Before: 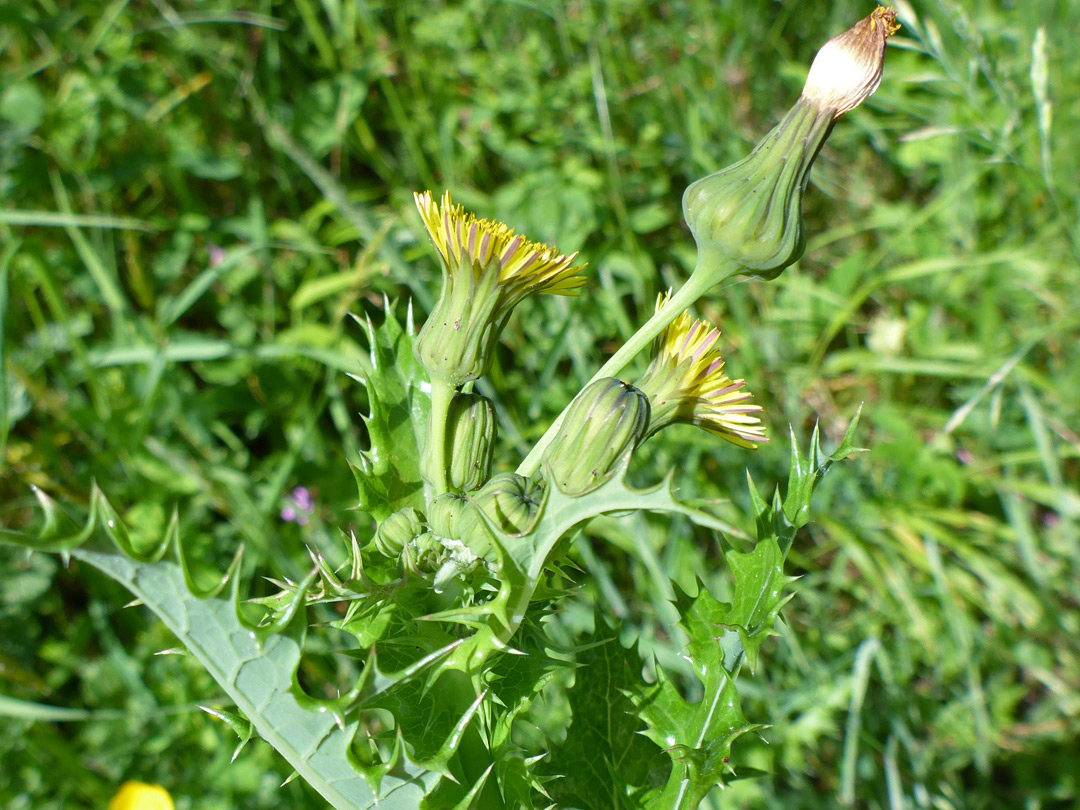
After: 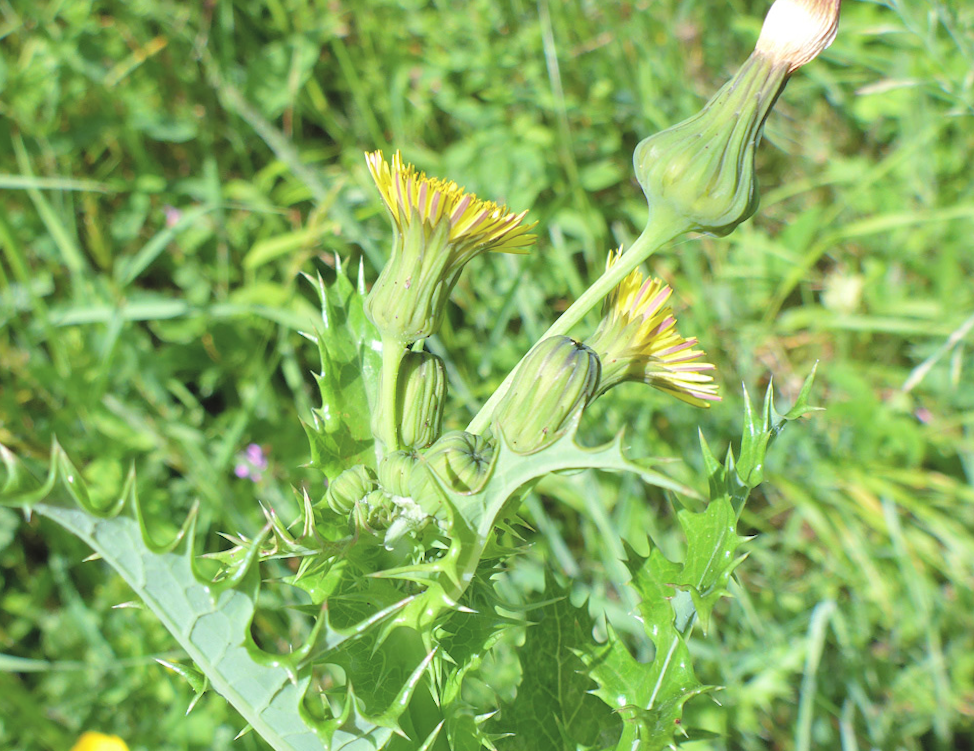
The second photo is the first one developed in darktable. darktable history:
rotate and perspective: lens shift (horizontal) -0.055, automatic cropping off
crop: left 3.305%, top 6.436%, right 6.389%, bottom 3.258%
contrast brightness saturation: brightness 0.28
